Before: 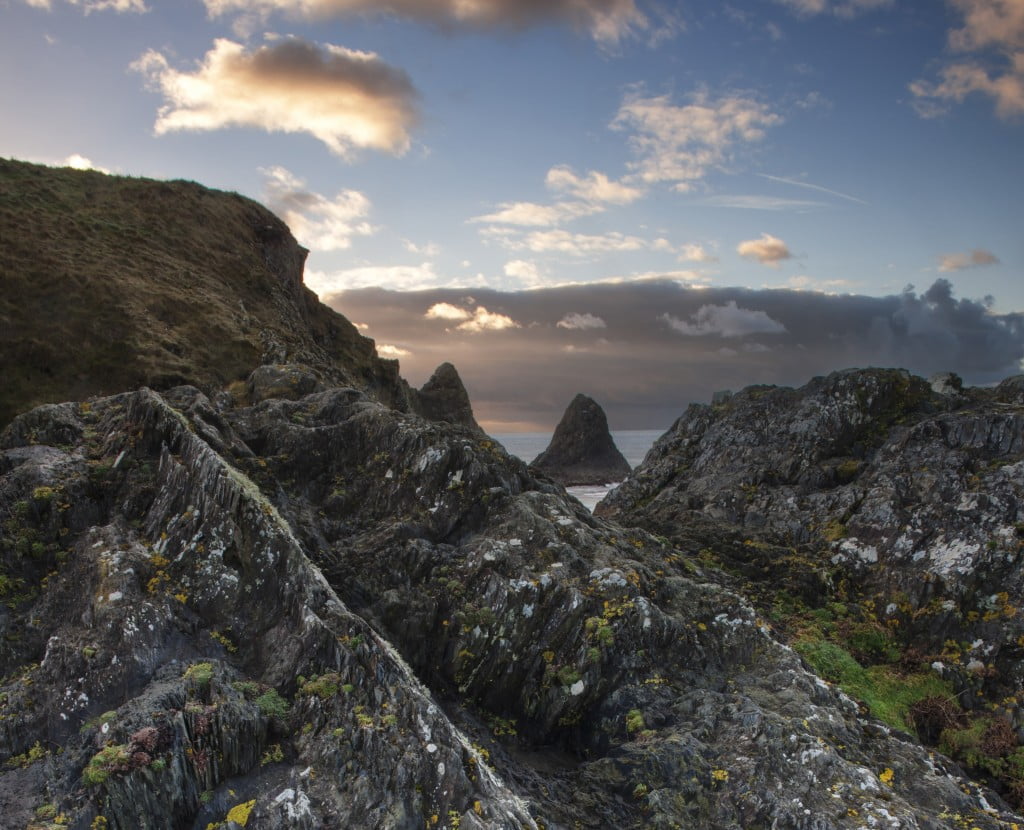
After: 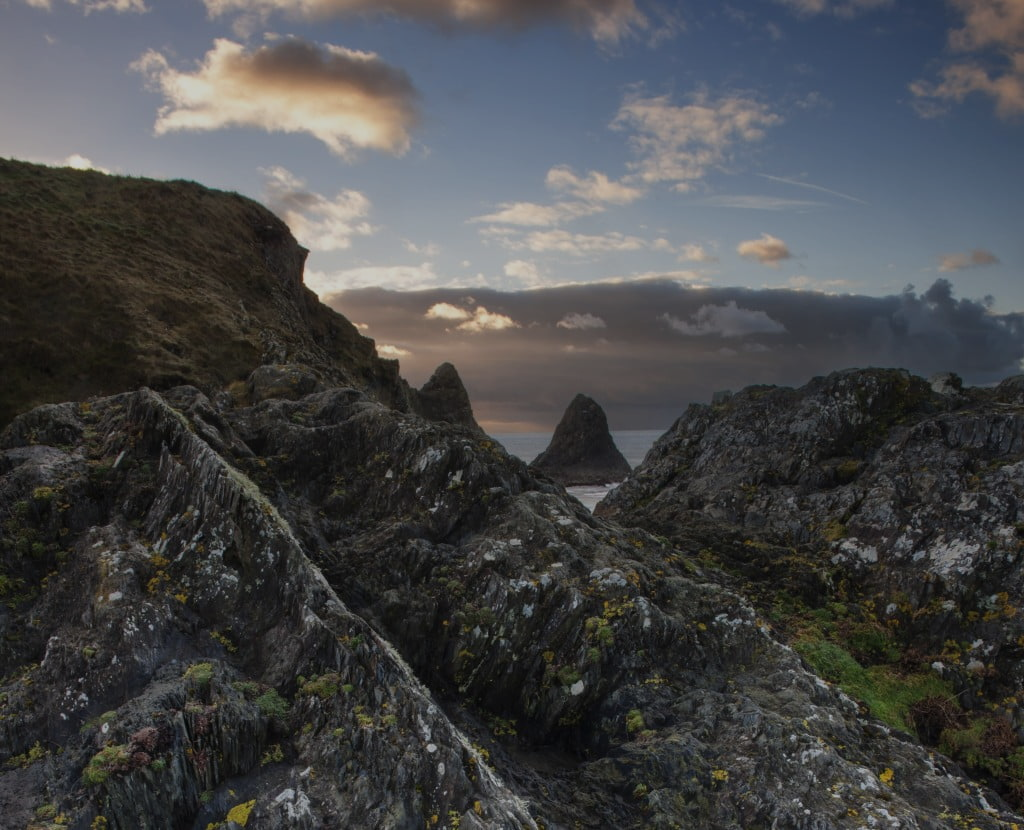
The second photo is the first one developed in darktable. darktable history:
exposure: black level correction 0, exposure -0.705 EV, compensate highlight preservation false
